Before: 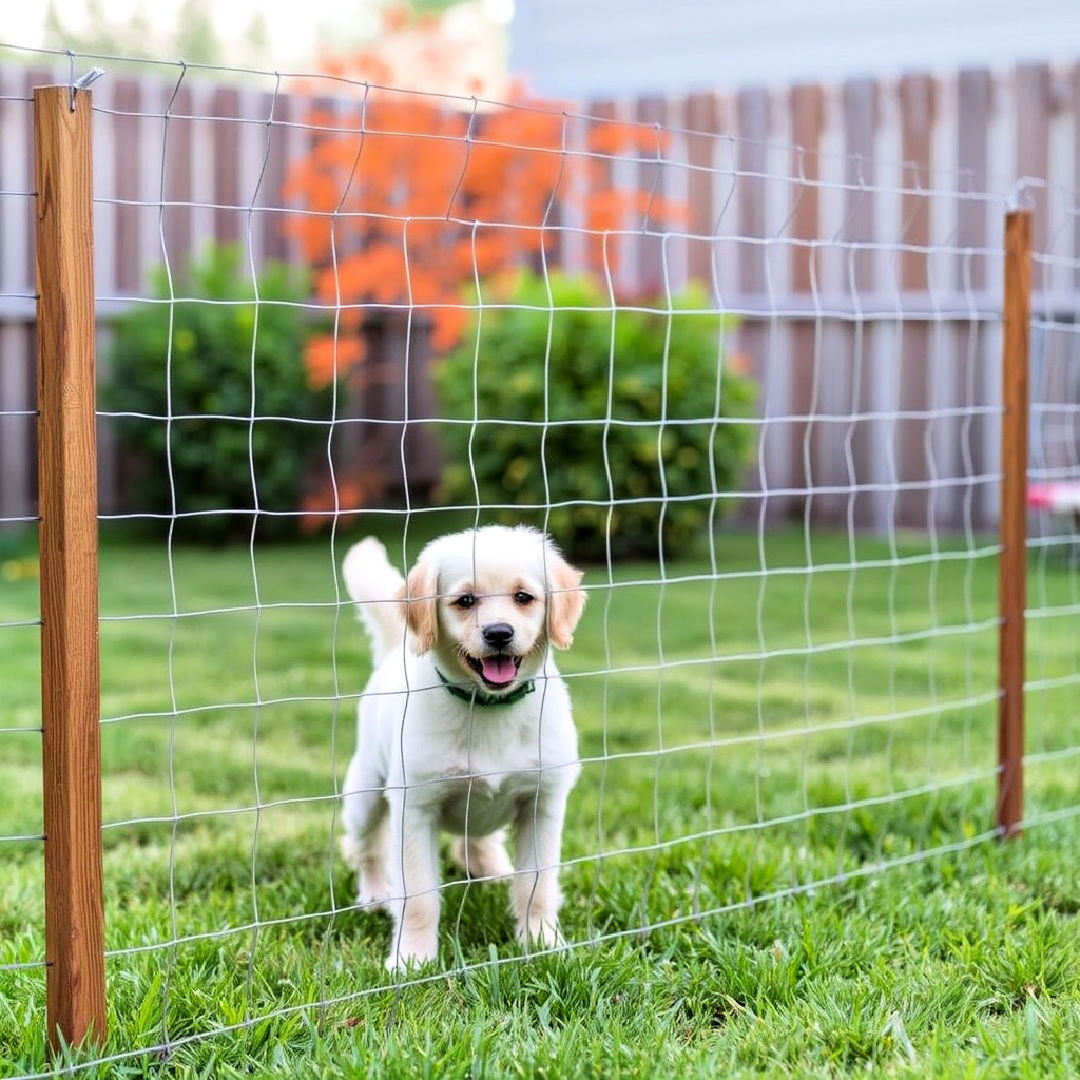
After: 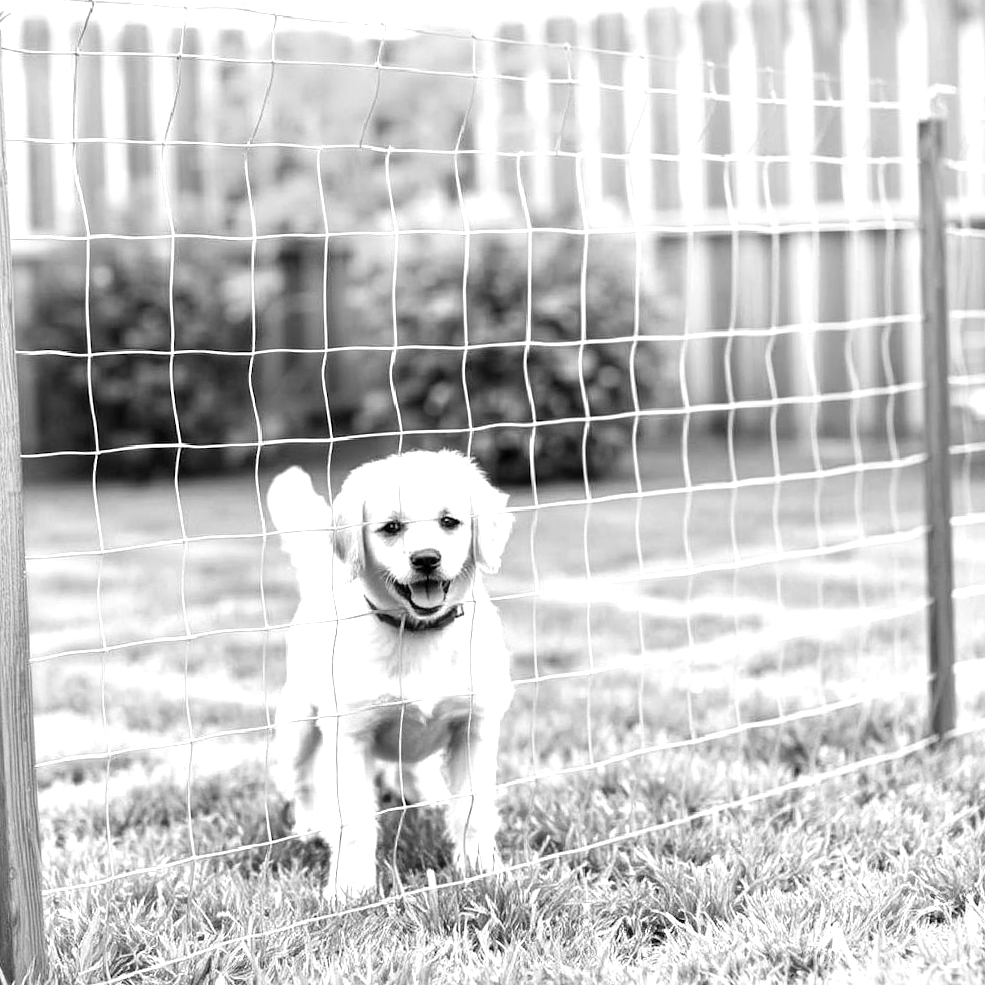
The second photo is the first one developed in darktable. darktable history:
monochrome: on, module defaults
crop and rotate: angle 1.96°, left 5.673%, top 5.673%
exposure: exposure 1 EV, compensate highlight preservation false
